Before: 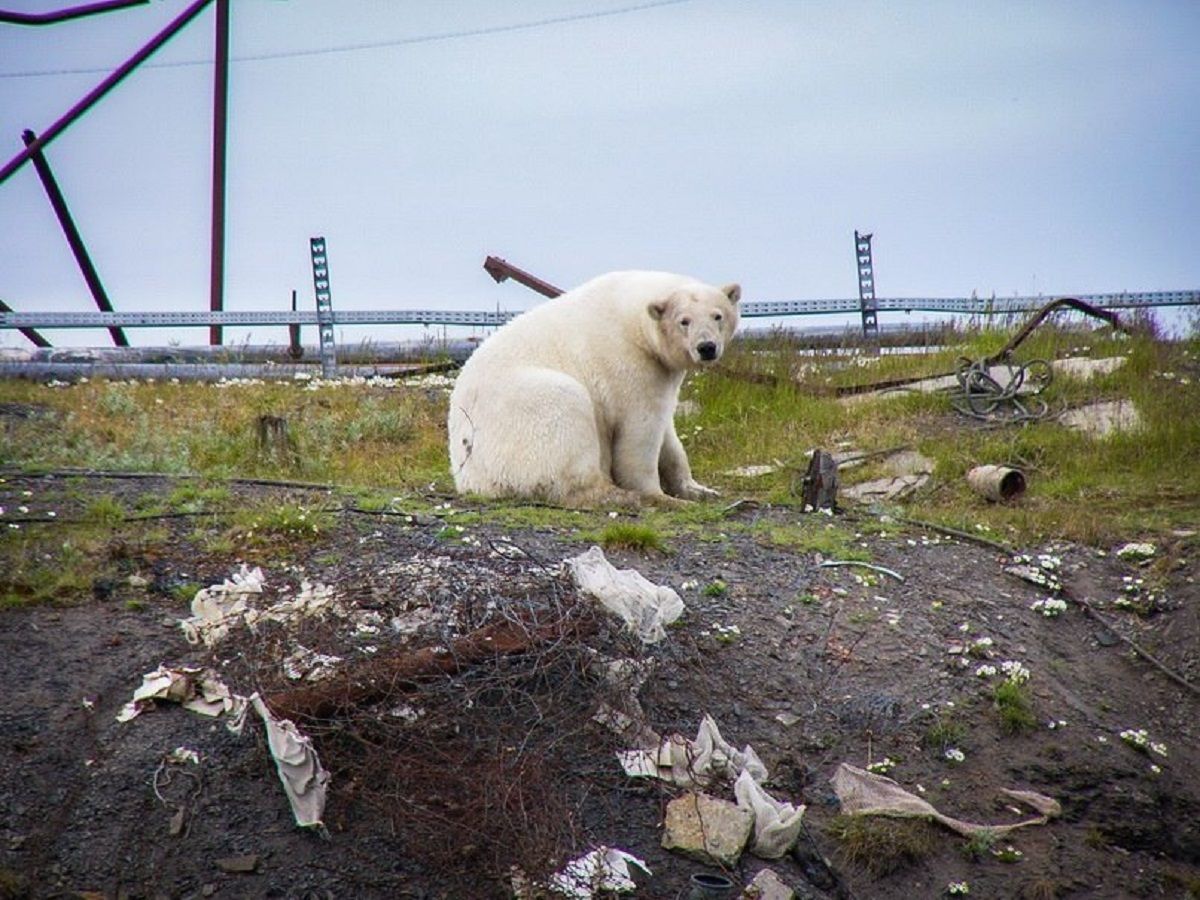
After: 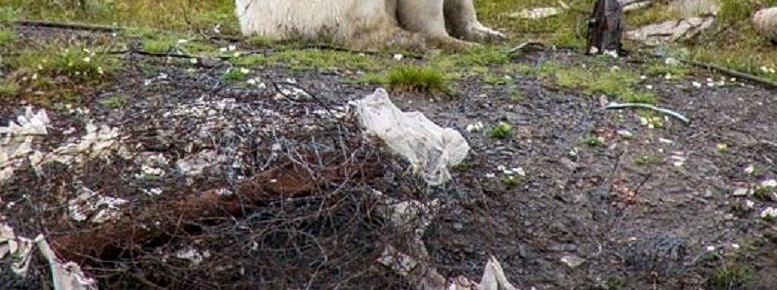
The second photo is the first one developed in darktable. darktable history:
crop: left 17.989%, top 50.925%, right 17.188%, bottom 16.81%
local contrast: detail 130%
